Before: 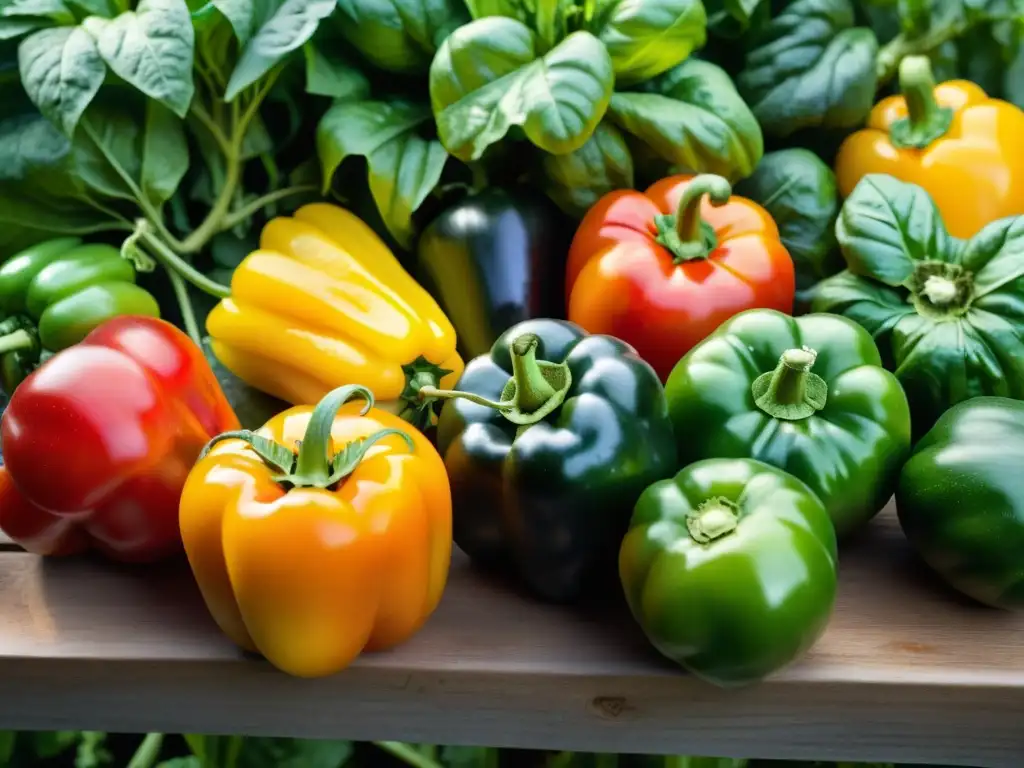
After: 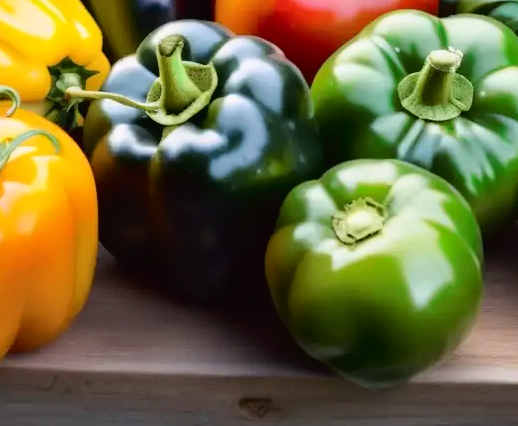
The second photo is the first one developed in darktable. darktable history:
tone curve: curves: ch0 [(0.003, 0.015) (0.104, 0.07) (0.236, 0.218) (0.401, 0.443) (0.495, 0.55) (0.65, 0.68) (0.832, 0.858) (1, 0.977)]; ch1 [(0, 0) (0.161, 0.092) (0.35, 0.33) (0.379, 0.401) (0.45, 0.466) (0.489, 0.499) (0.55, 0.56) (0.621, 0.615) (0.718, 0.734) (1, 1)]; ch2 [(0, 0) (0.369, 0.427) (0.44, 0.434) (0.502, 0.501) (0.557, 0.55) (0.586, 0.59) (1, 1)], color space Lab, independent channels, preserve colors none
crop: left 34.632%, top 38.96%, right 13.66%, bottom 5.425%
